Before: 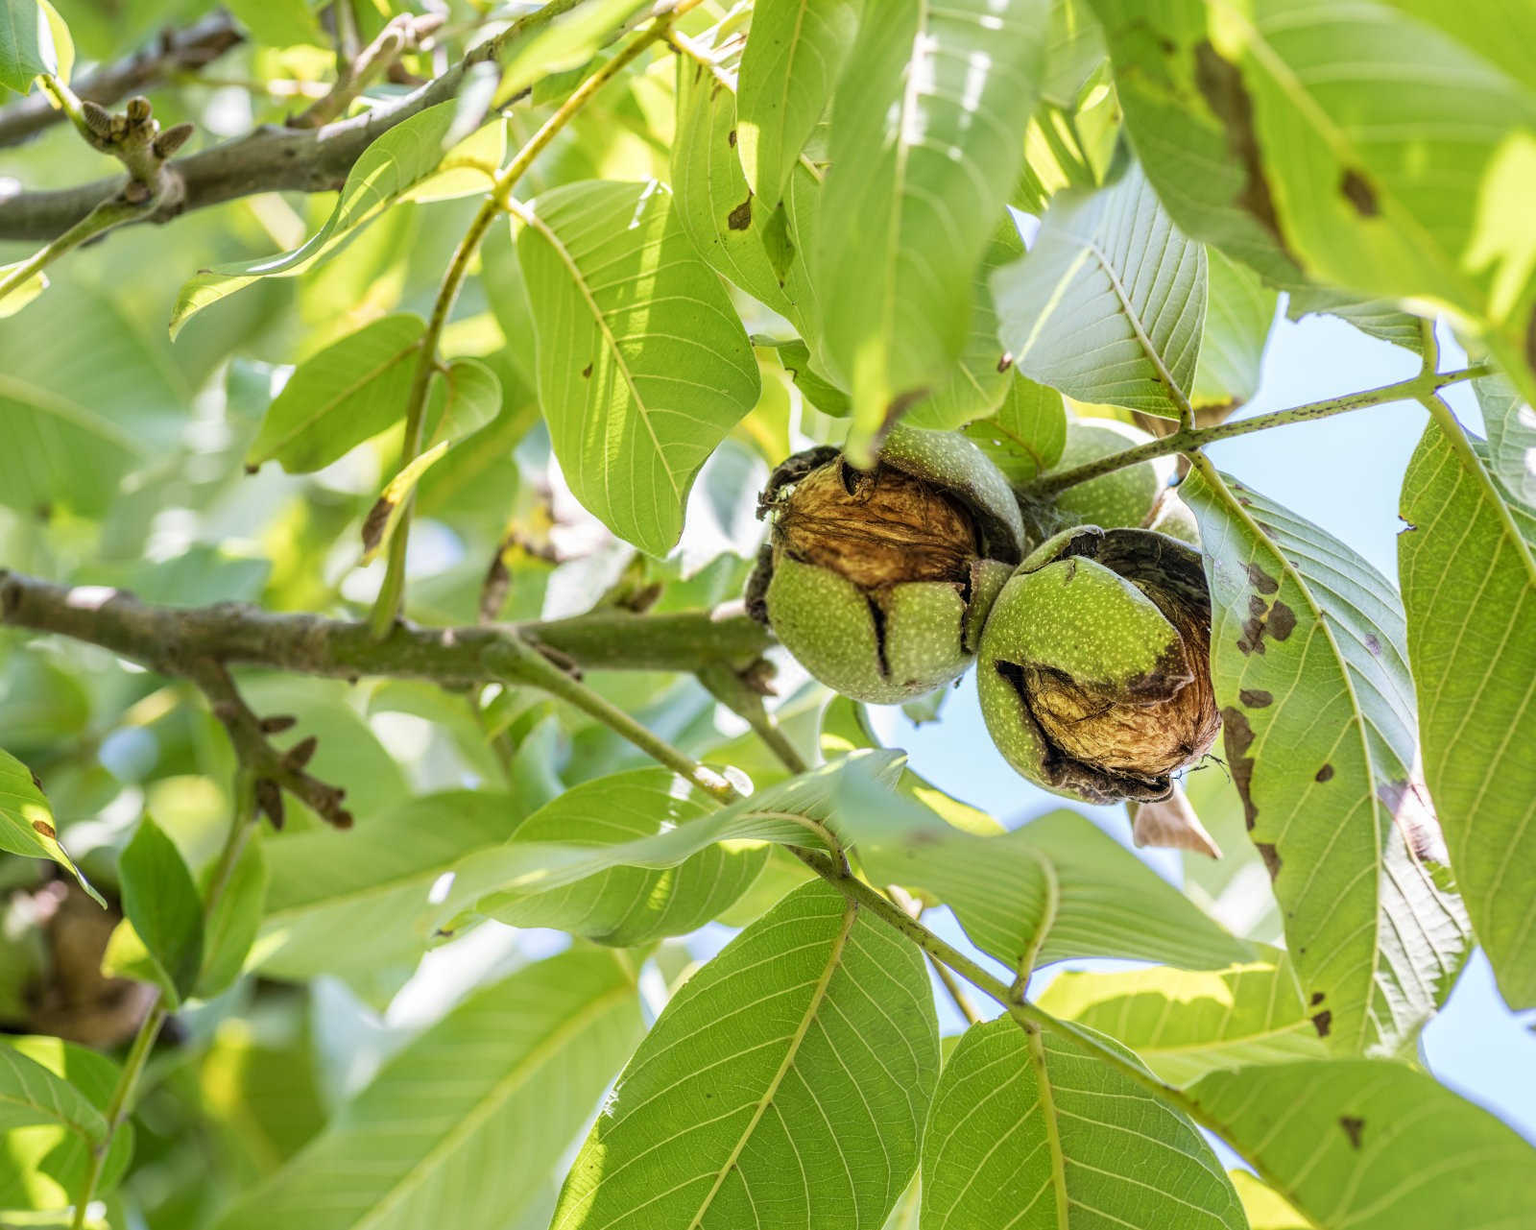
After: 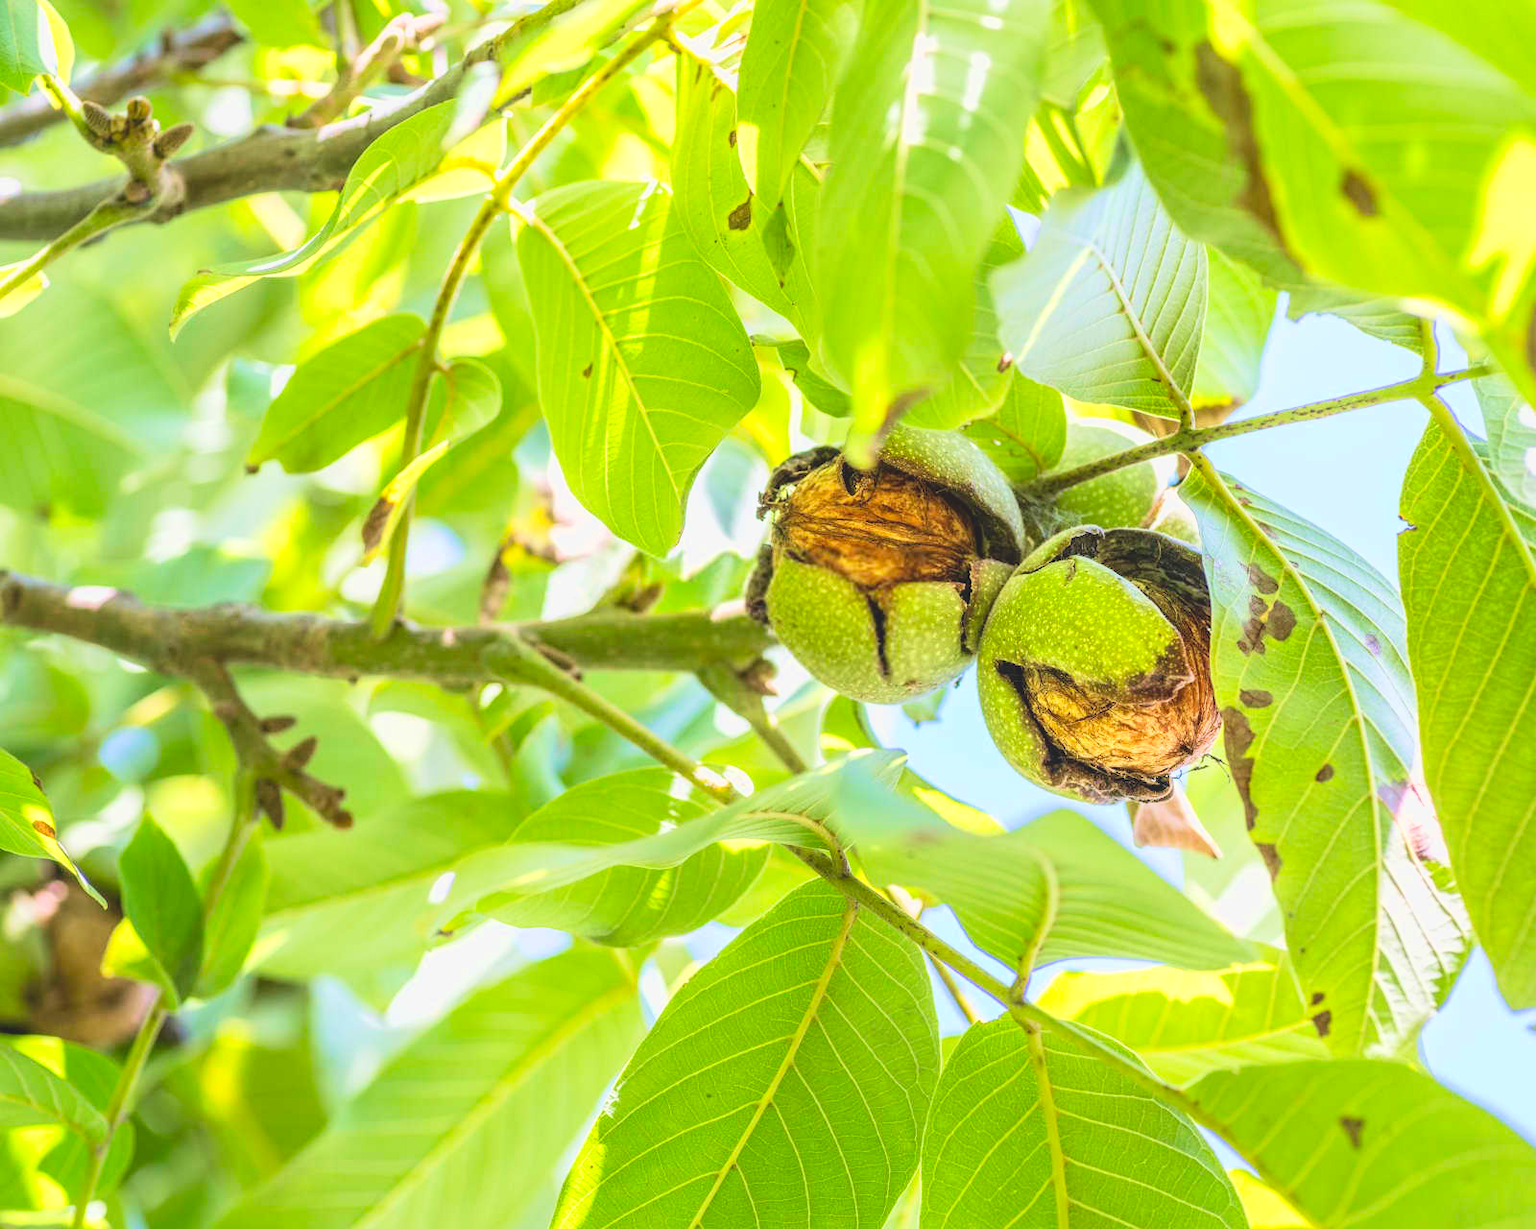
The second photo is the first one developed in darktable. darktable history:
velvia: on, module defaults
tone curve: curves: ch0 [(0, 0) (0.55, 0.716) (0.841, 0.969)]
contrast brightness saturation: contrast -0.19, saturation 0.19
